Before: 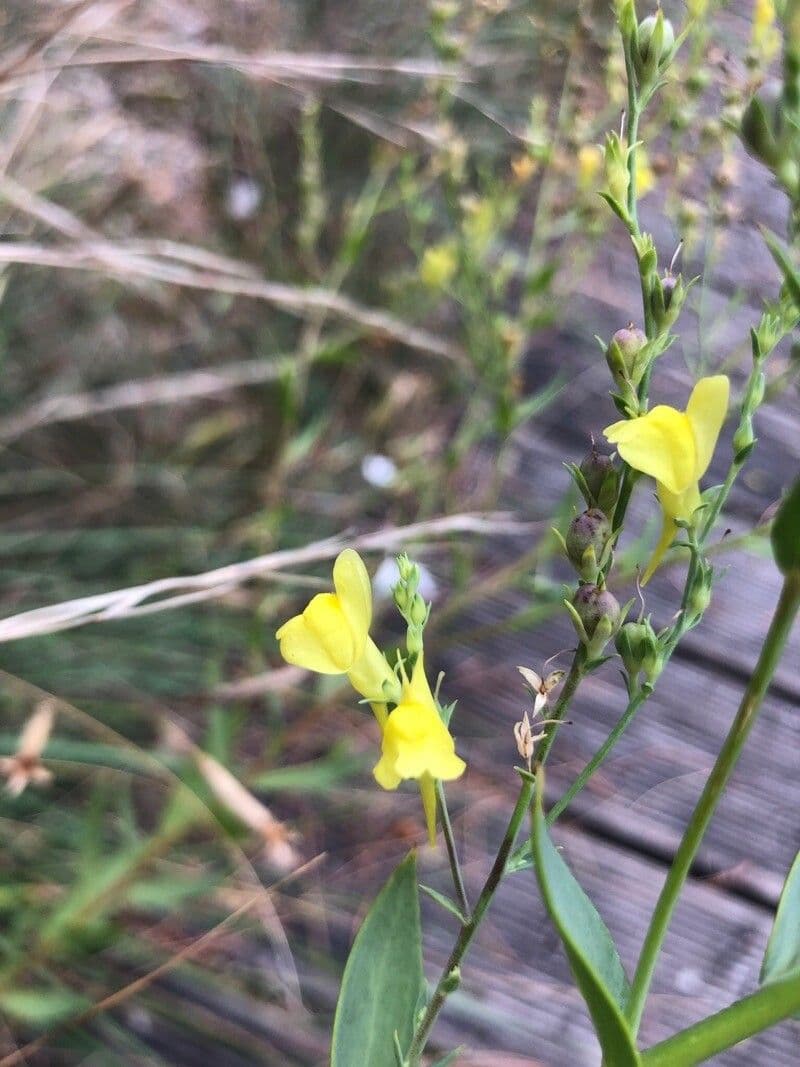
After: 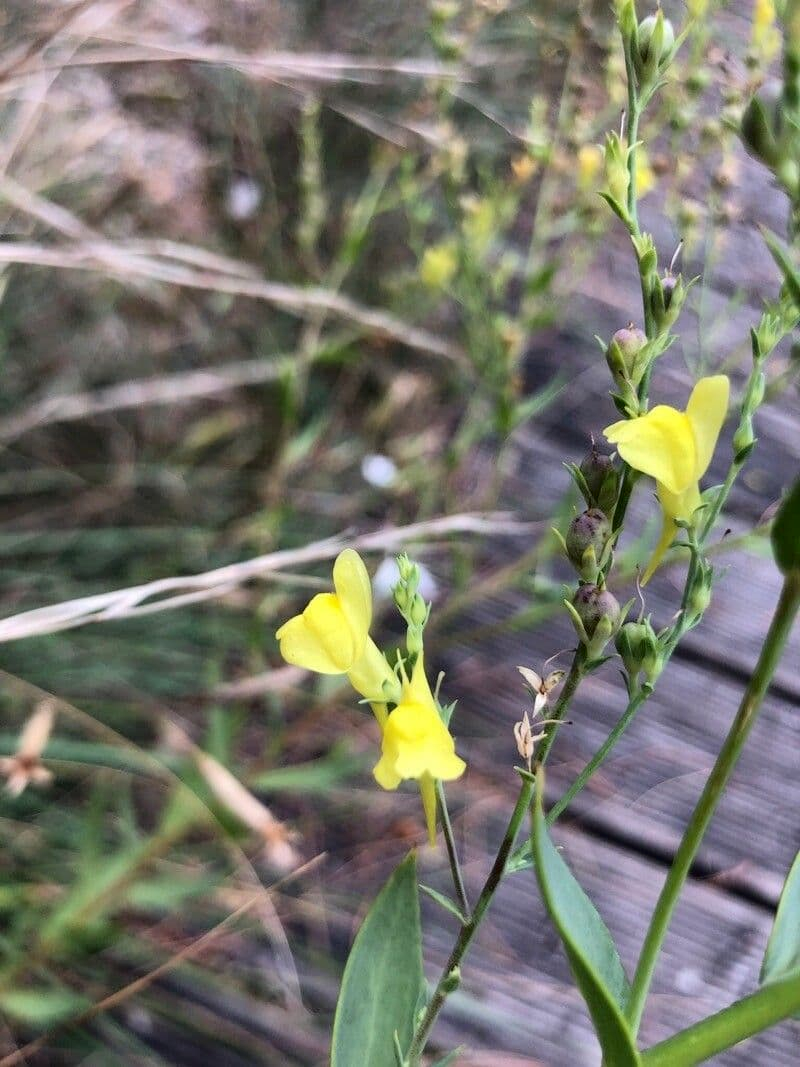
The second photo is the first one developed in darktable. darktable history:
tone curve: curves: ch0 [(0, 0) (0.003, 0.003) (0.011, 0.003) (0.025, 0.007) (0.044, 0.014) (0.069, 0.02) (0.1, 0.03) (0.136, 0.054) (0.177, 0.099) (0.224, 0.156) (0.277, 0.227) (0.335, 0.302) (0.399, 0.375) (0.468, 0.456) (0.543, 0.54) (0.623, 0.625) (0.709, 0.717) (0.801, 0.807) (0.898, 0.895) (1, 1)], color space Lab, independent channels, preserve colors none
